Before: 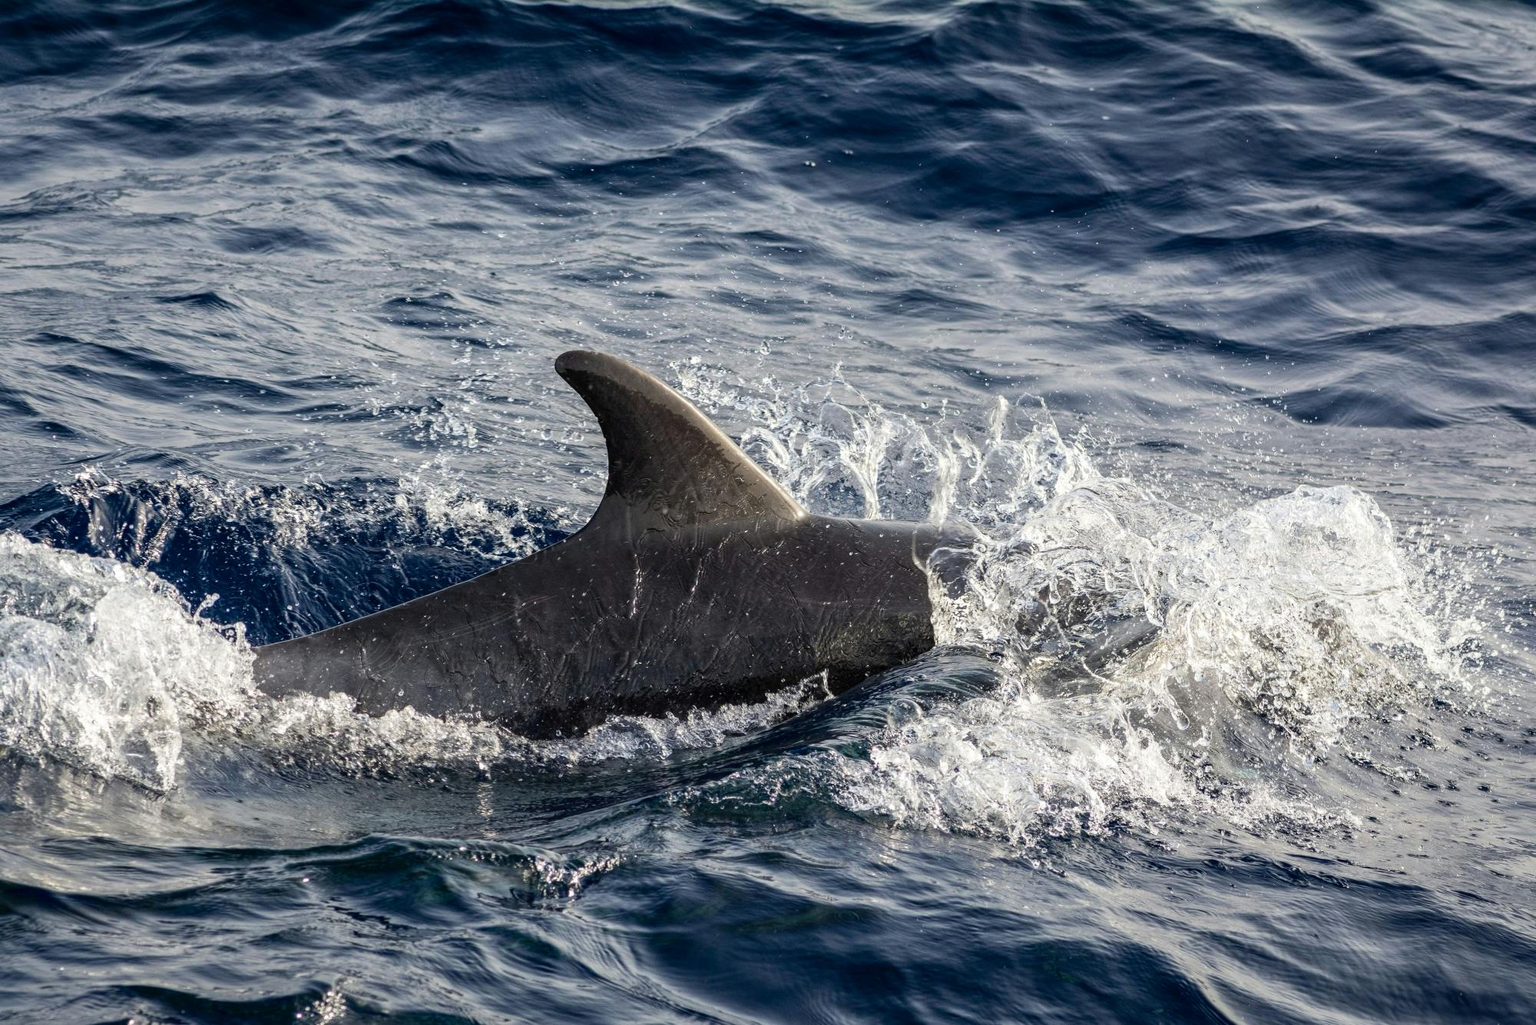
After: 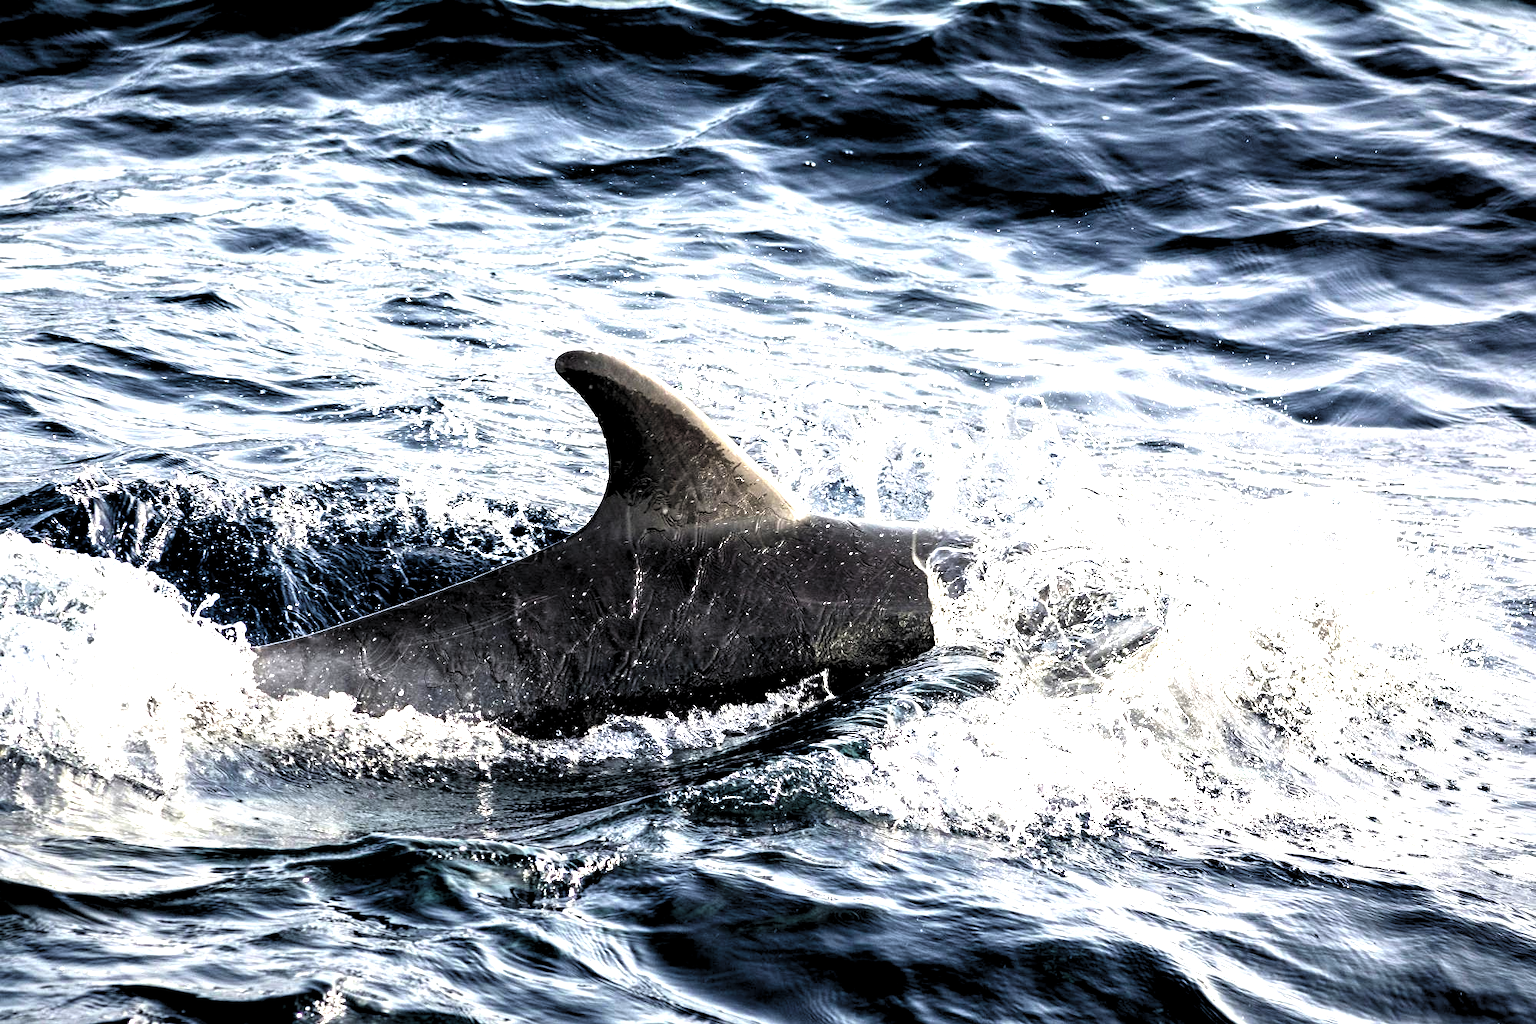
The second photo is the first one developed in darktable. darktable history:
exposure: black level correction 0.001, exposure 1.317 EV, compensate highlight preservation false
levels: levels [0.182, 0.542, 0.902]
